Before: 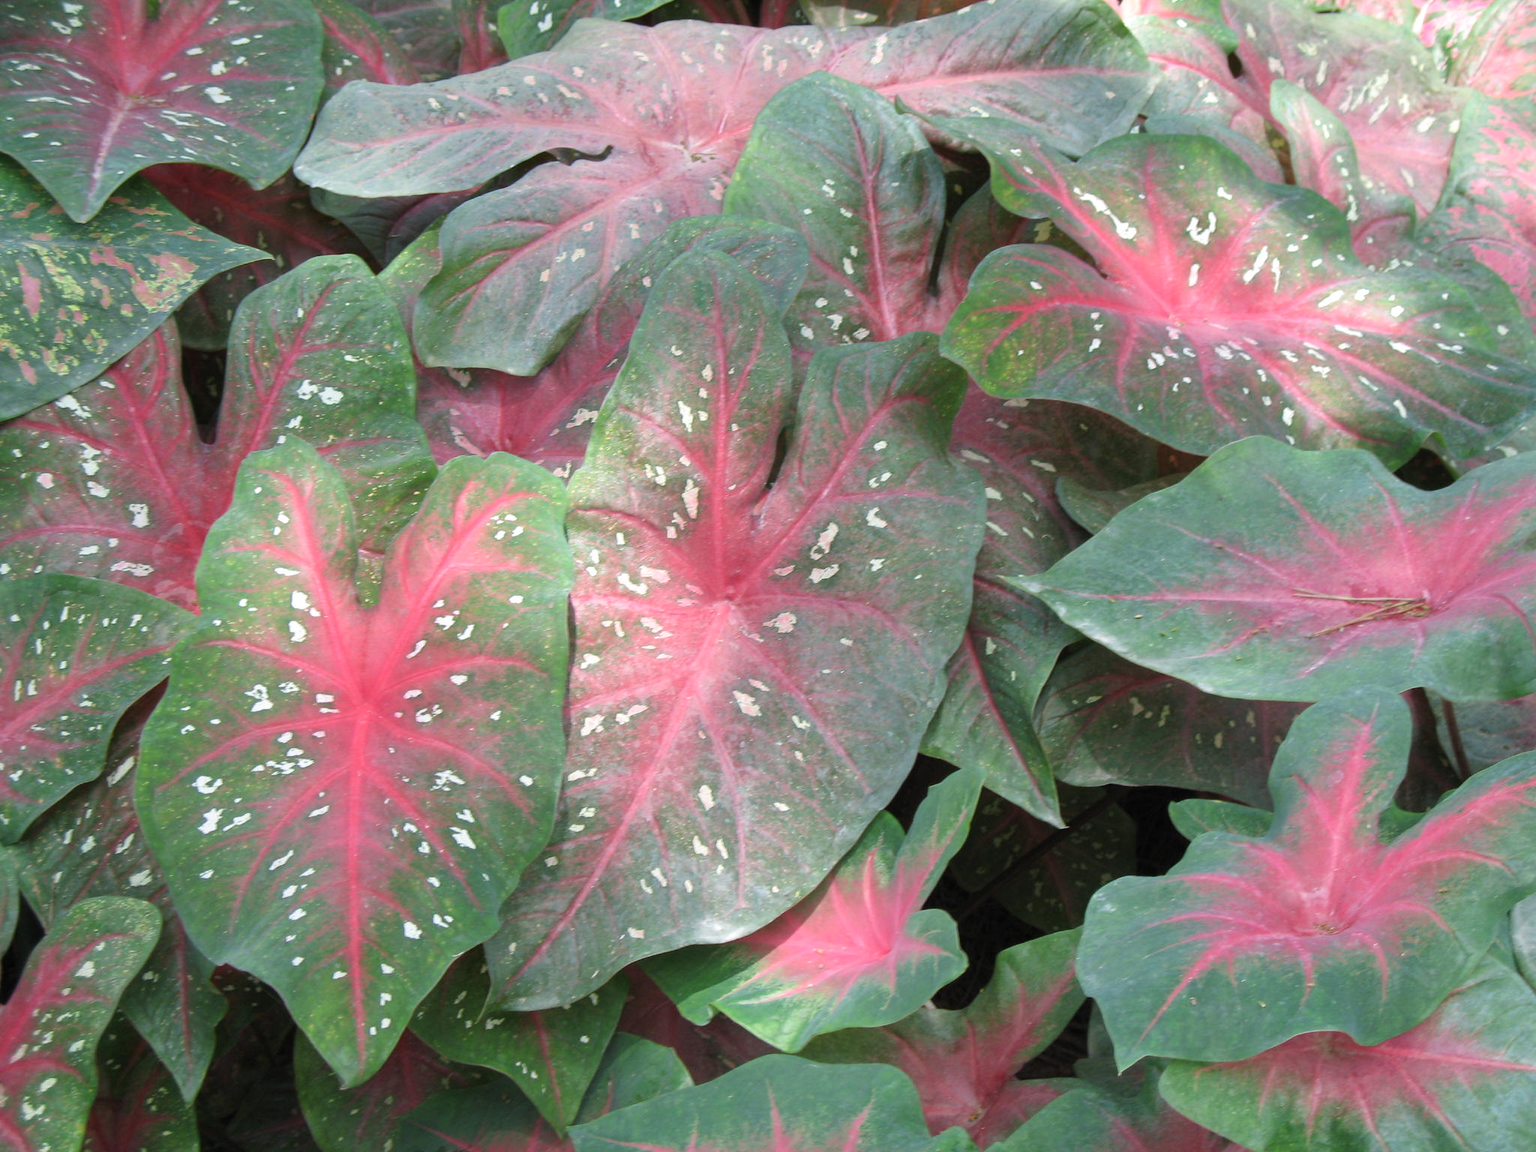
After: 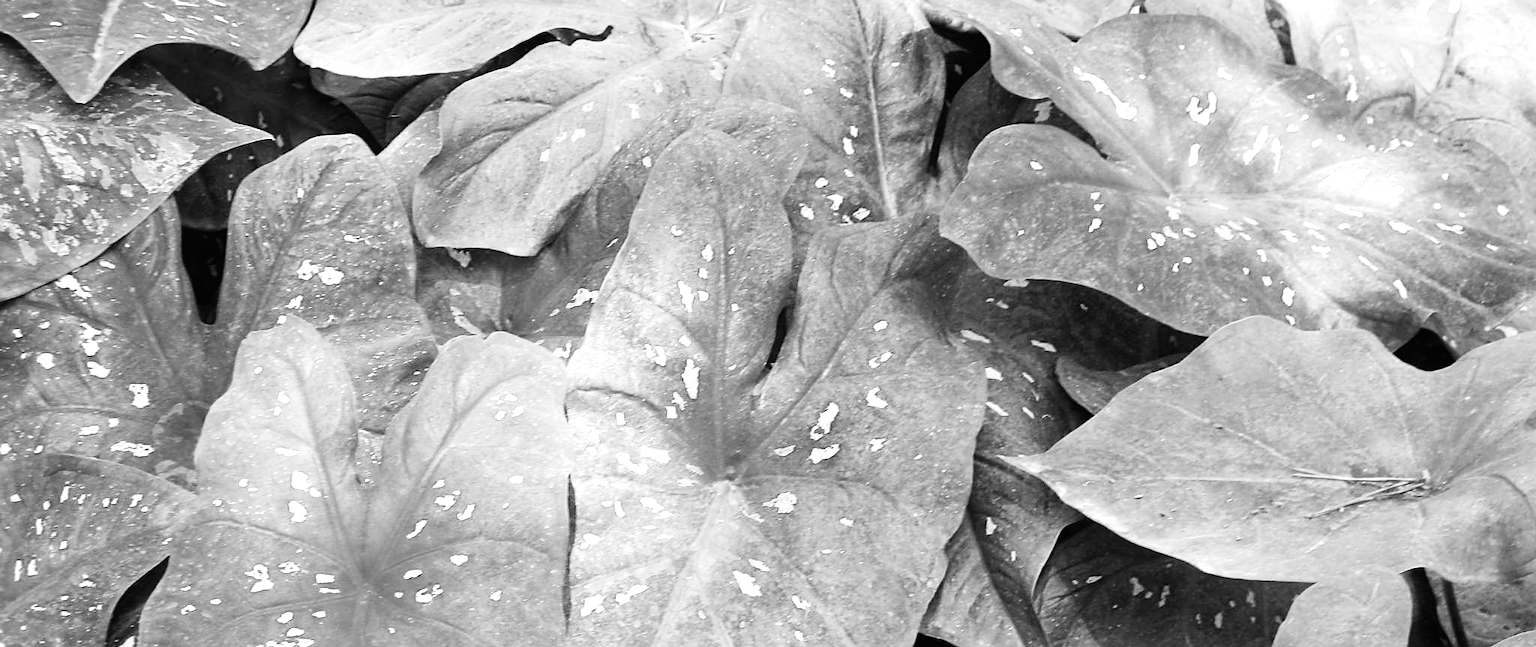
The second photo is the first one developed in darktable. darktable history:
contrast equalizer: octaves 7, y [[0.5, 0.5, 0.472, 0.5, 0.5, 0.5], [0.5 ×6], [0.5 ×6], [0 ×6], [0 ×6]], mix -0.996
crop and rotate: top 10.421%, bottom 33.336%
exposure: exposure 0.94 EV, compensate highlight preservation false
base curve: curves: ch0 [(0, 0) (0.028, 0.03) (0.121, 0.232) (0.46, 0.748) (0.859, 0.968) (1, 1)], preserve colors none
sharpen: amount 0.589
color balance rgb: perceptual saturation grading › global saturation 17.055%, global vibrance 50.066%
contrast brightness saturation: contrast -0.035, brightness -0.59, saturation -0.995
local contrast: mode bilateral grid, contrast 100, coarseness 100, detail 92%, midtone range 0.2
